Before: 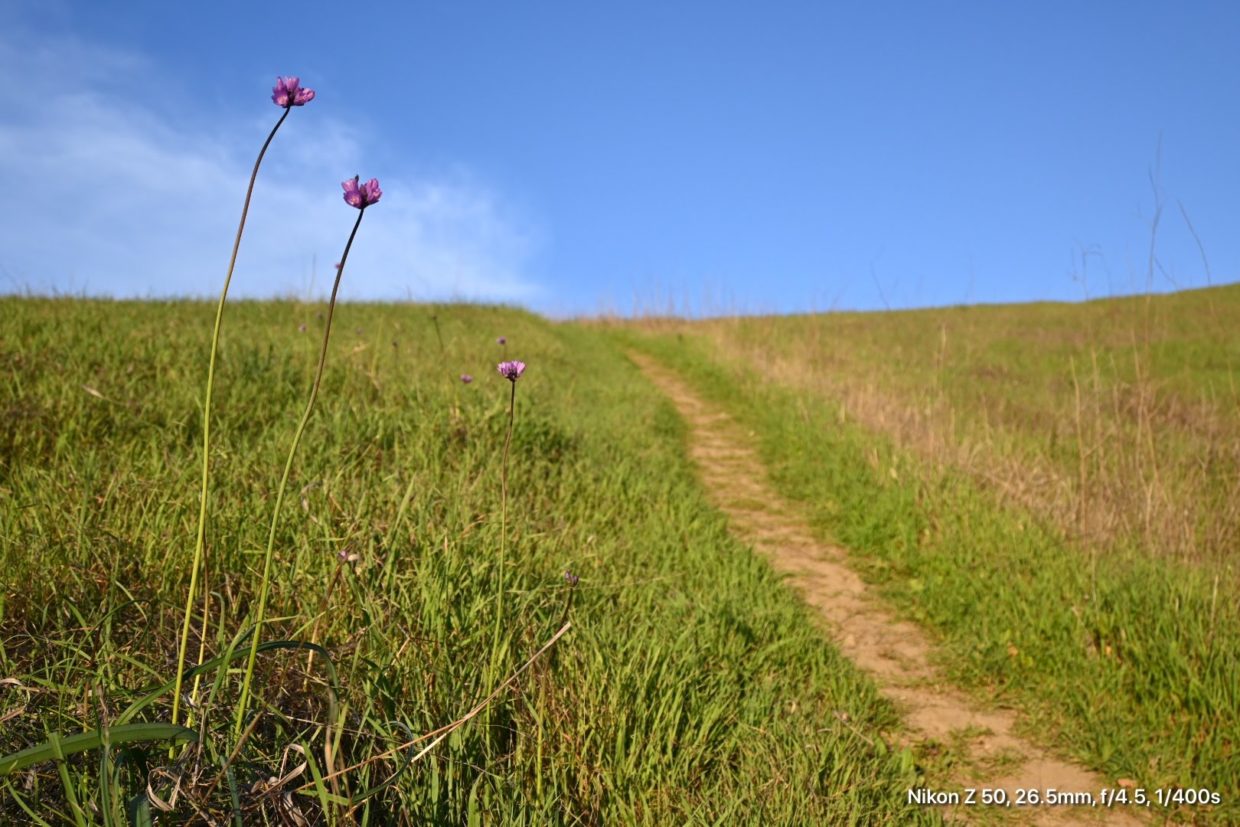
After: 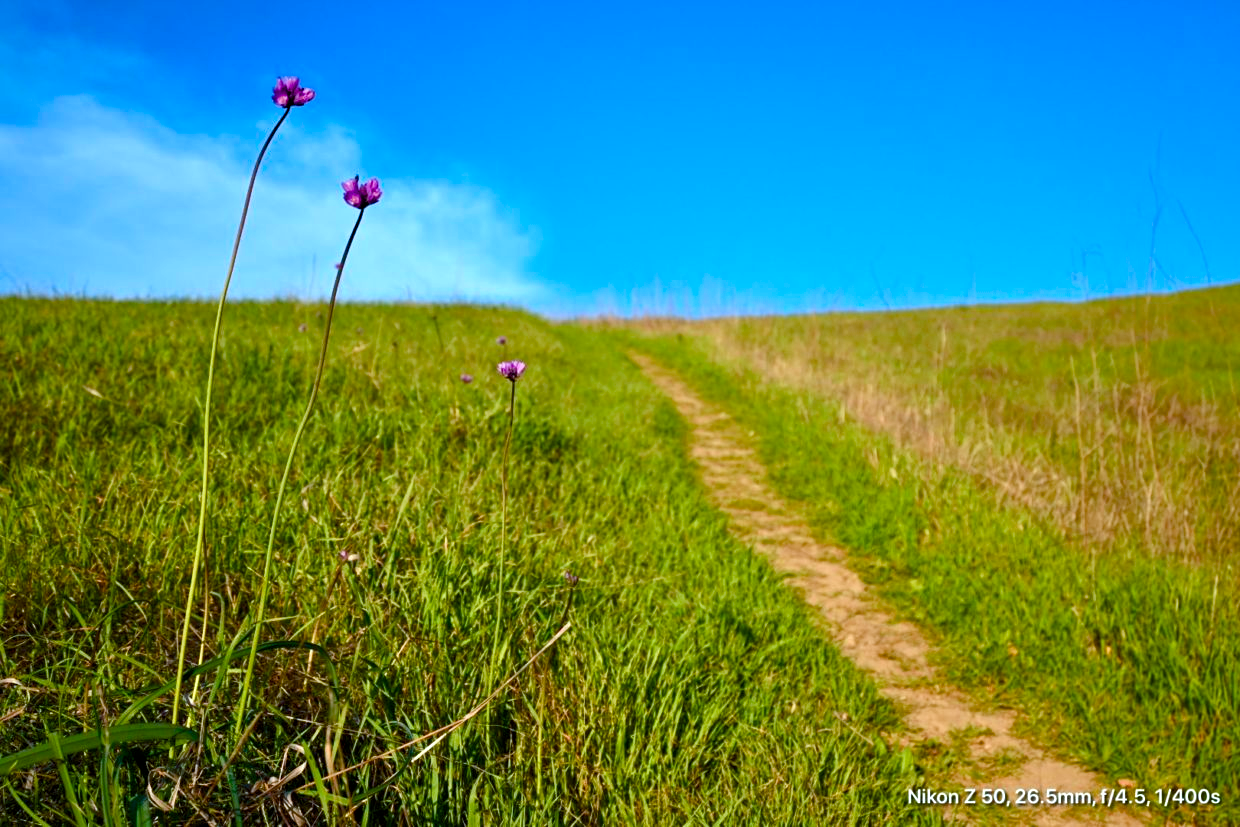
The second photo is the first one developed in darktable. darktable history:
color calibration: output R [0.972, 0.068, -0.094, 0], output G [-0.178, 1.216, -0.086, 0], output B [0.095, -0.136, 0.98, 0], illuminant custom, x 0.368, y 0.373, temperature 4334.95 K
color balance rgb: shadows lift › luminance -7.61%, shadows lift › chroma 2.304%, shadows lift › hue 203.57°, perceptual saturation grading › global saturation 25.775%, perceptual saturation grading › highlights -50.575%, perceptual saturation grading › shadows 30.97%, perceptual brilliance grading › global brilliance 1.402%, perceptual brilliance grading › highlights 8.58%, perceptual brilliance grading › shadows -3.885%, global vibrance 34.444%
exposure: black level correction 0.005, exposure 0.016 EV, compensate highlight preservation false
